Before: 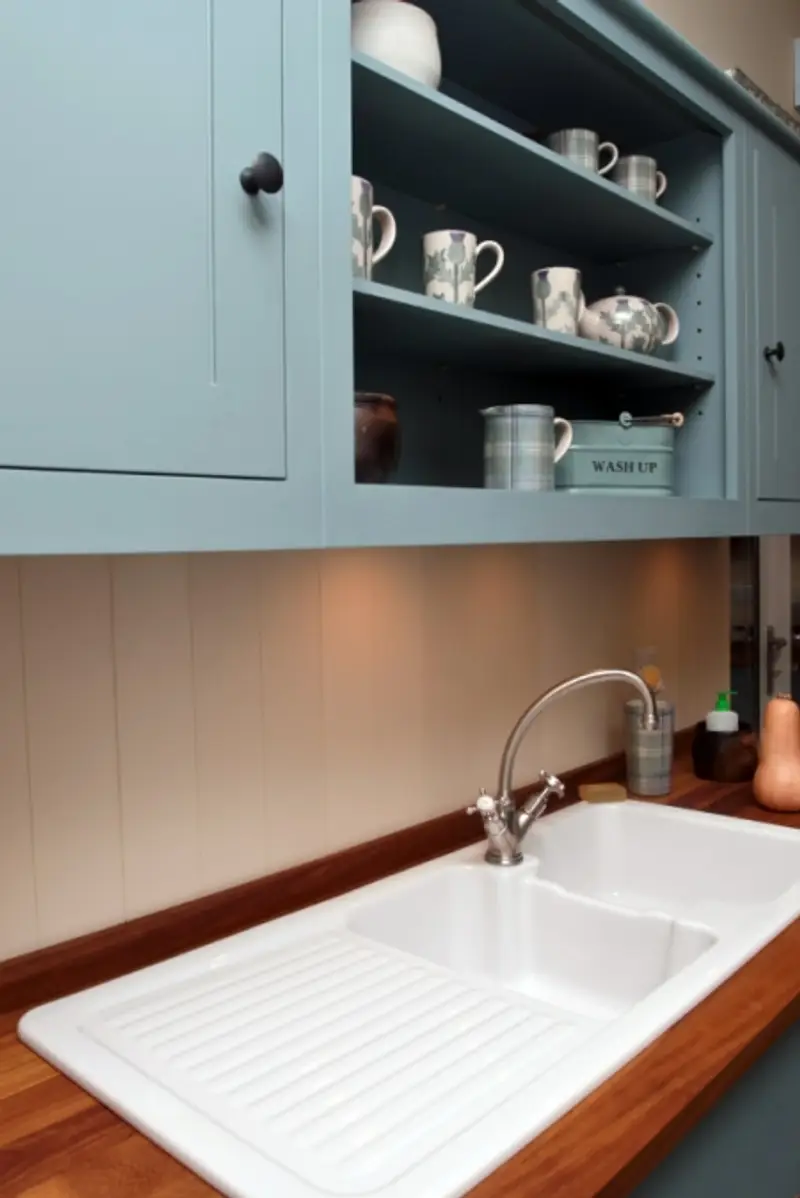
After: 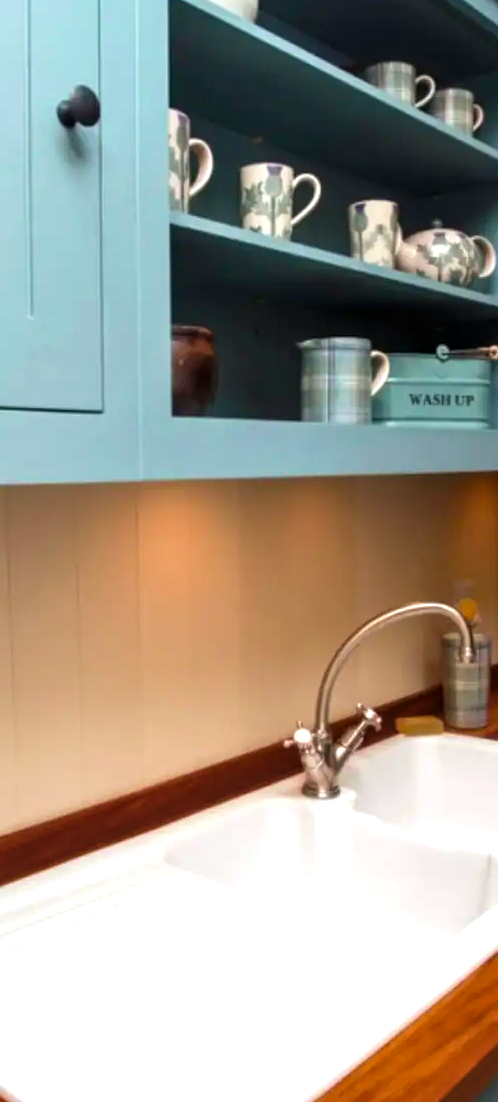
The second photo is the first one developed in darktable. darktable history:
crop and rotate: left 23.025%, top 5.626%, right 14.68%, bottom 2.361%
local contrast: on, module defaults
velvia: on, module defaults
color balance rgb: perceptual saturation grading › global saturation 25.138%, perceptual brilliance grading › global brilliance 11.524%, global vibrance 20%
